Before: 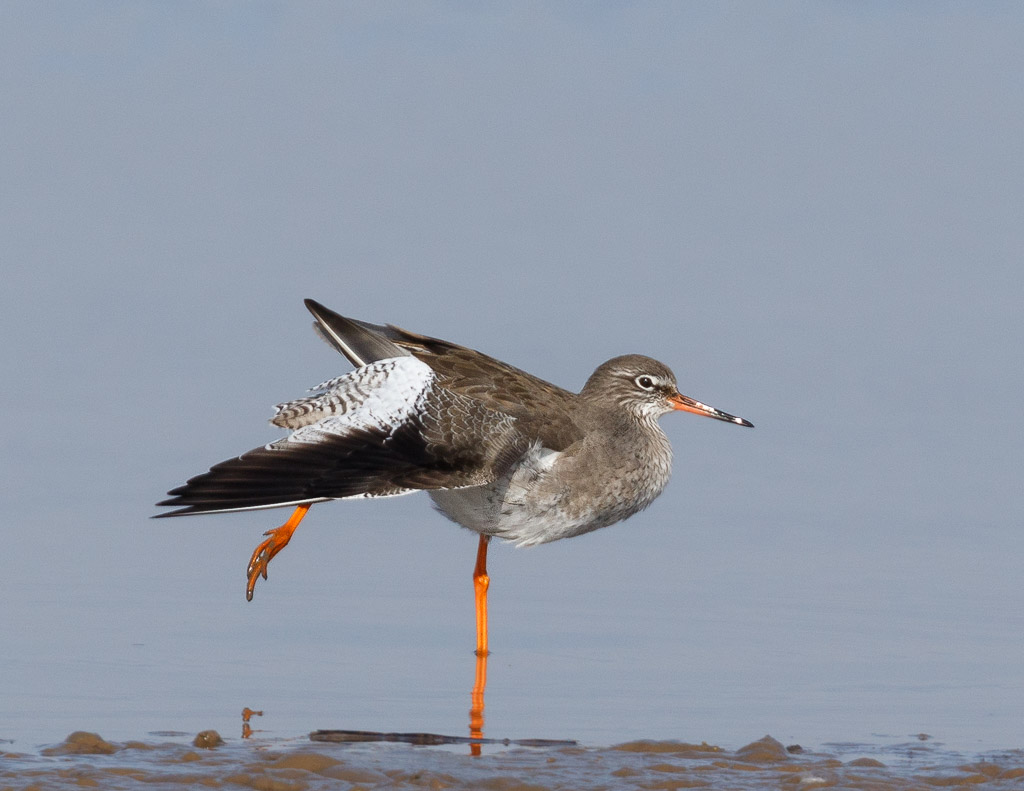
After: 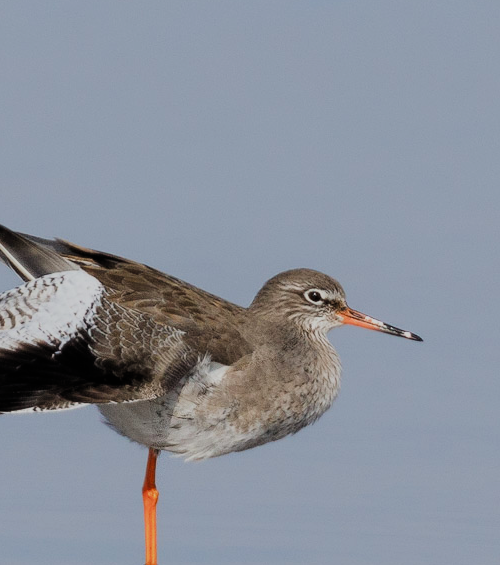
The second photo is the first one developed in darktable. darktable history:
crop: left 32.334%, top 10.927%, right 18.802%, bottom 17.565%
filmic rgb: black relative exposure -6.92 EV, white relative exposure 5.63 EV, hardness 2.85, color science v4 (2020)
contrast brightness saturation: saturation 0.127
